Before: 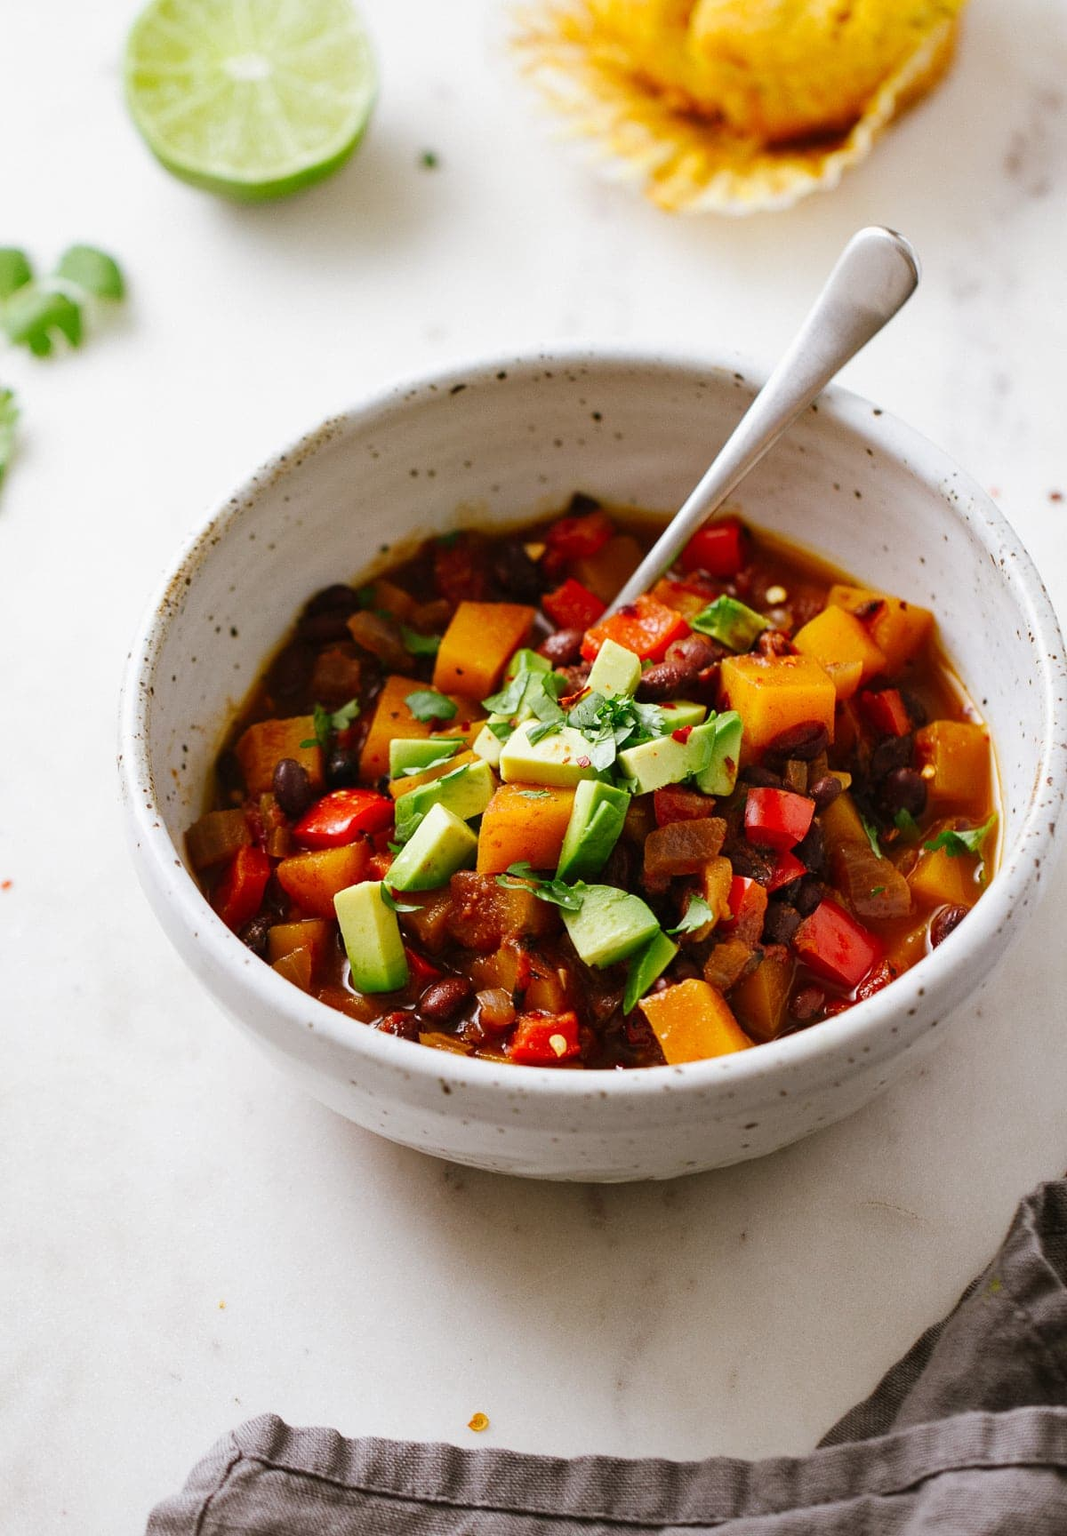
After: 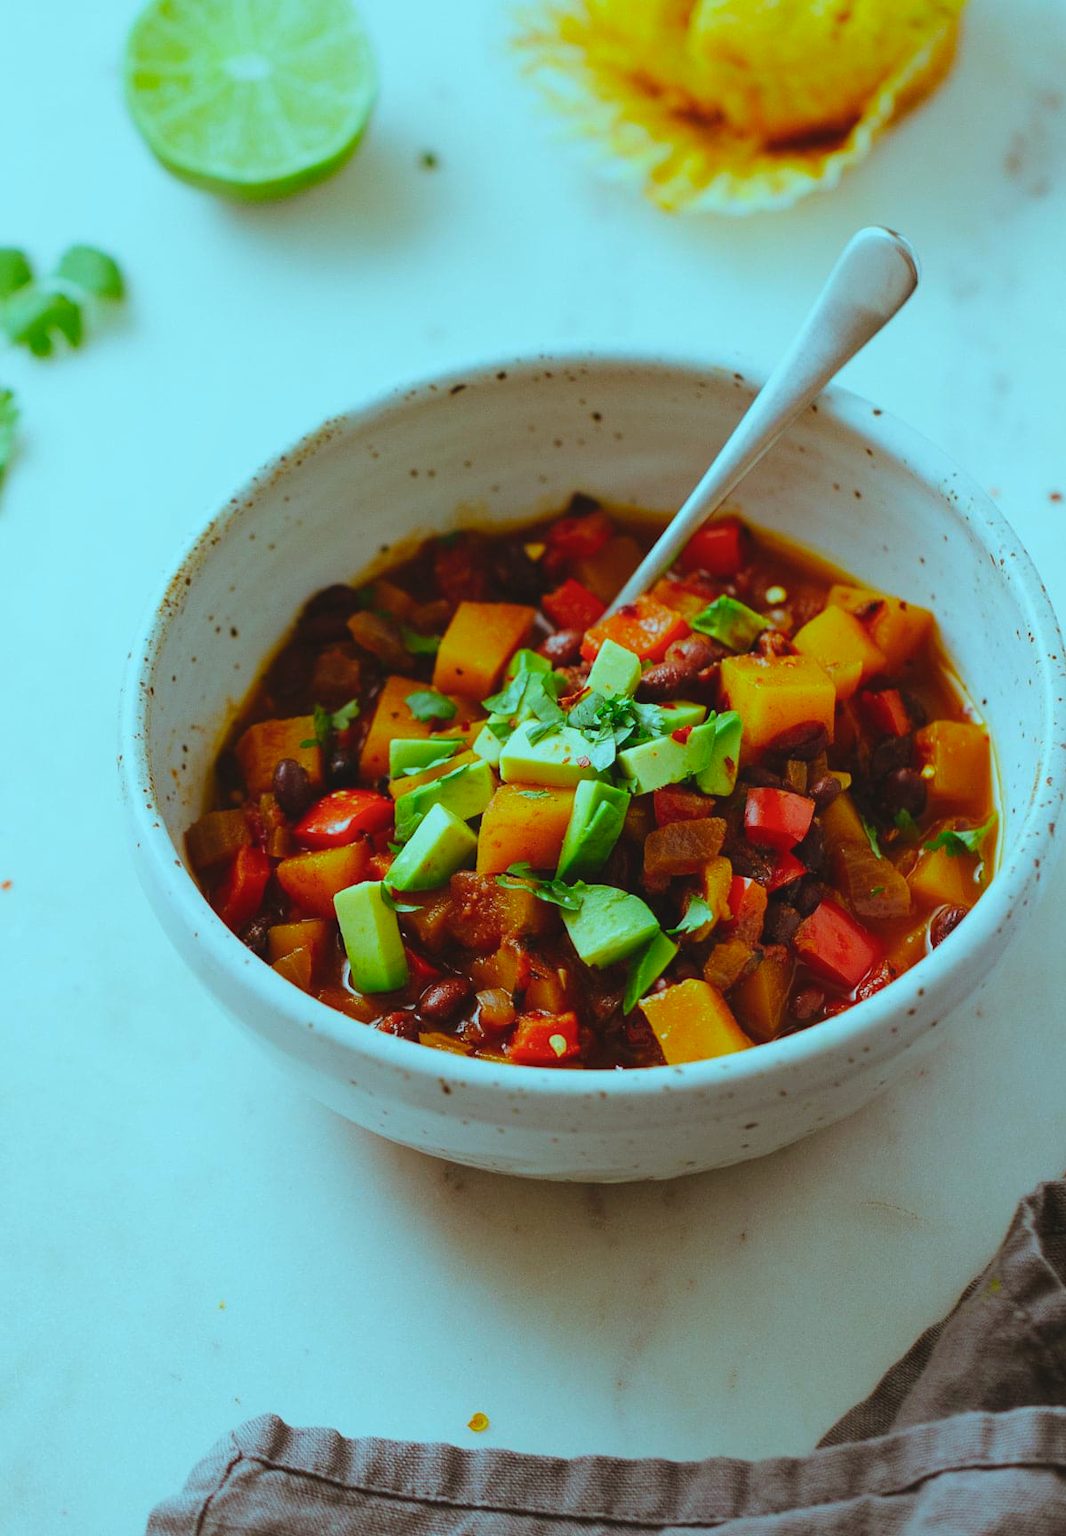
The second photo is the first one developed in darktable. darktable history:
color balance rgb: highlights gain › luminance -33.211%, highlights gain › chroma 5.761%, highlights gain › hue 219.78°, global offset › luminance 0.733%, perceptual saturation grading › global saturation 0.606%, global vibrance 40.353%
shadows and highlights: shadows -31.59, highlights 29.61
